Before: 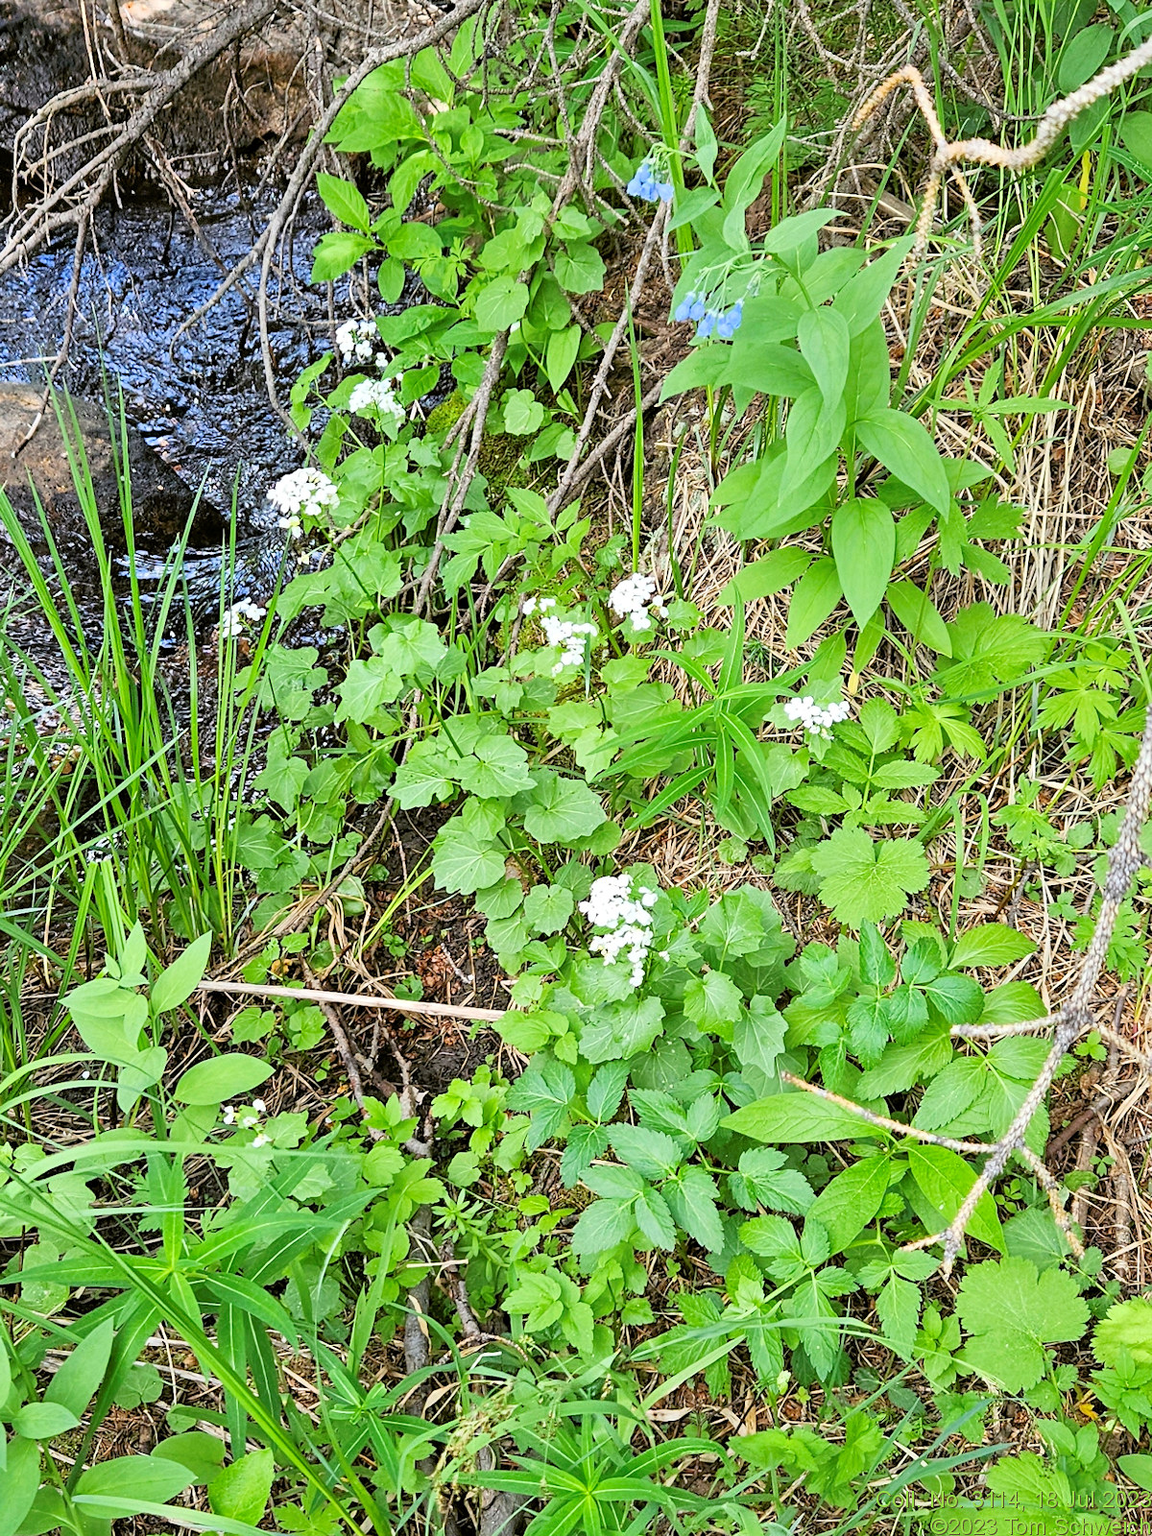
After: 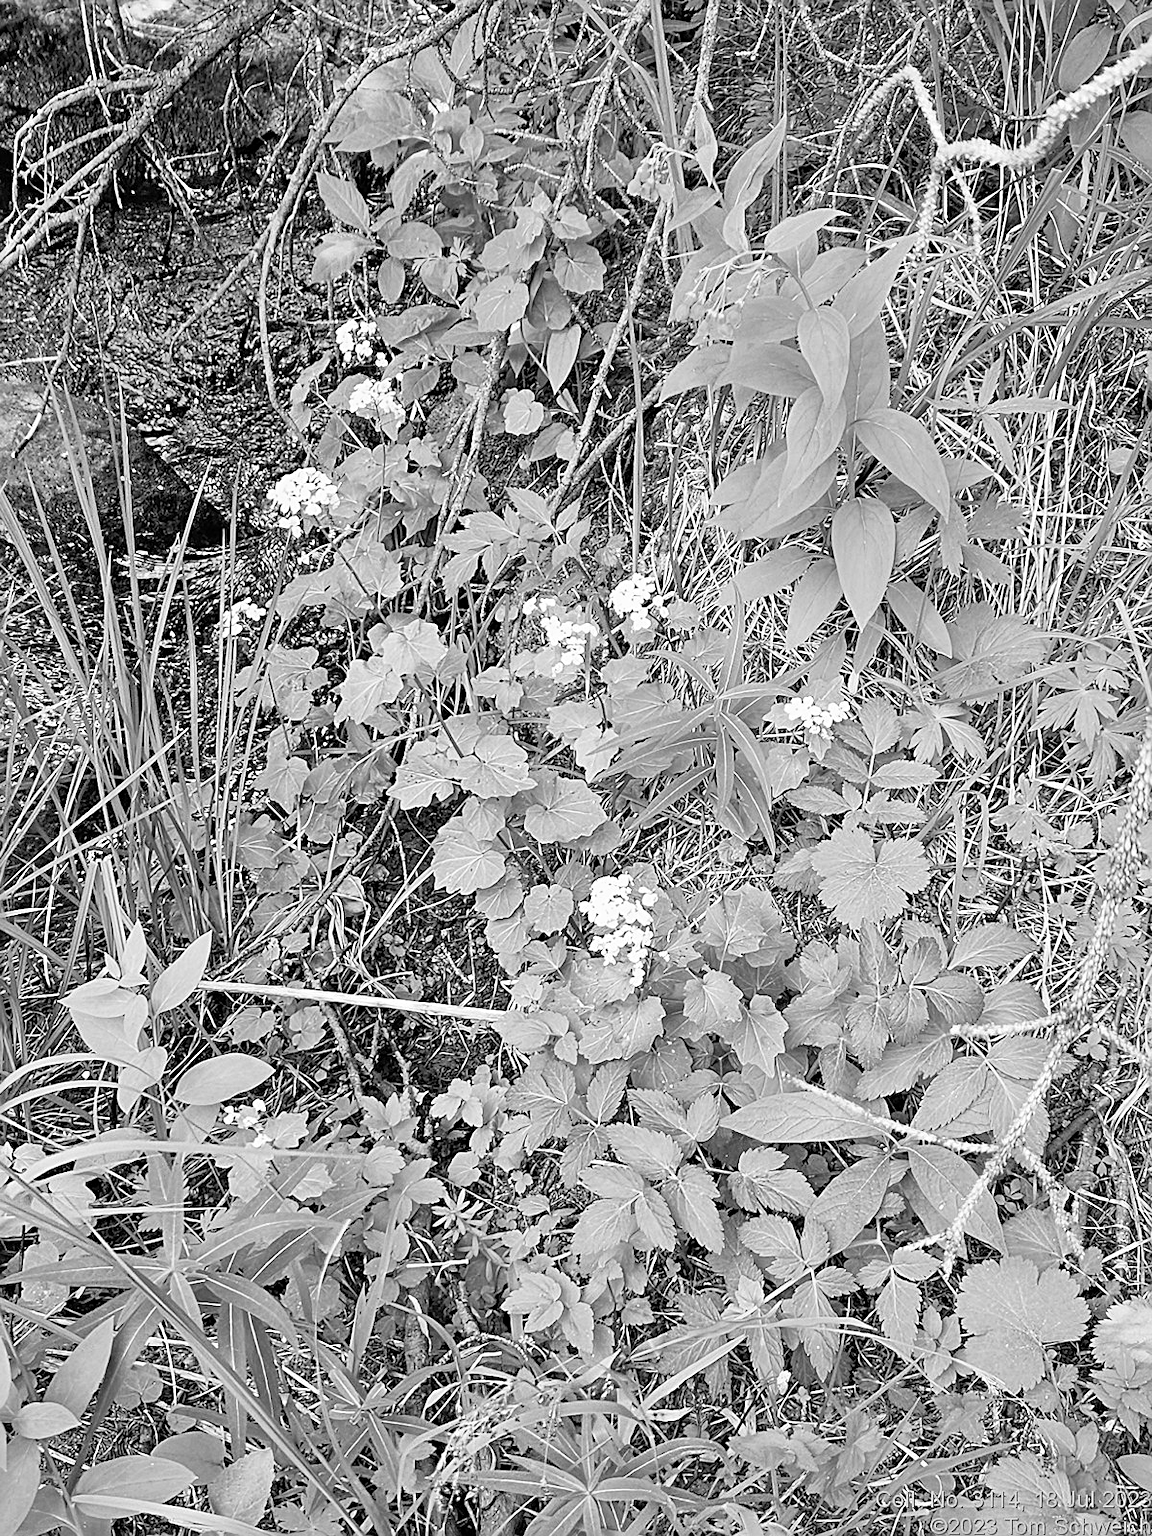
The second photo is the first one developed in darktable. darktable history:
sharpen: on, module defaults
monochrome: a -6.99, b 35.61, size 1.4
